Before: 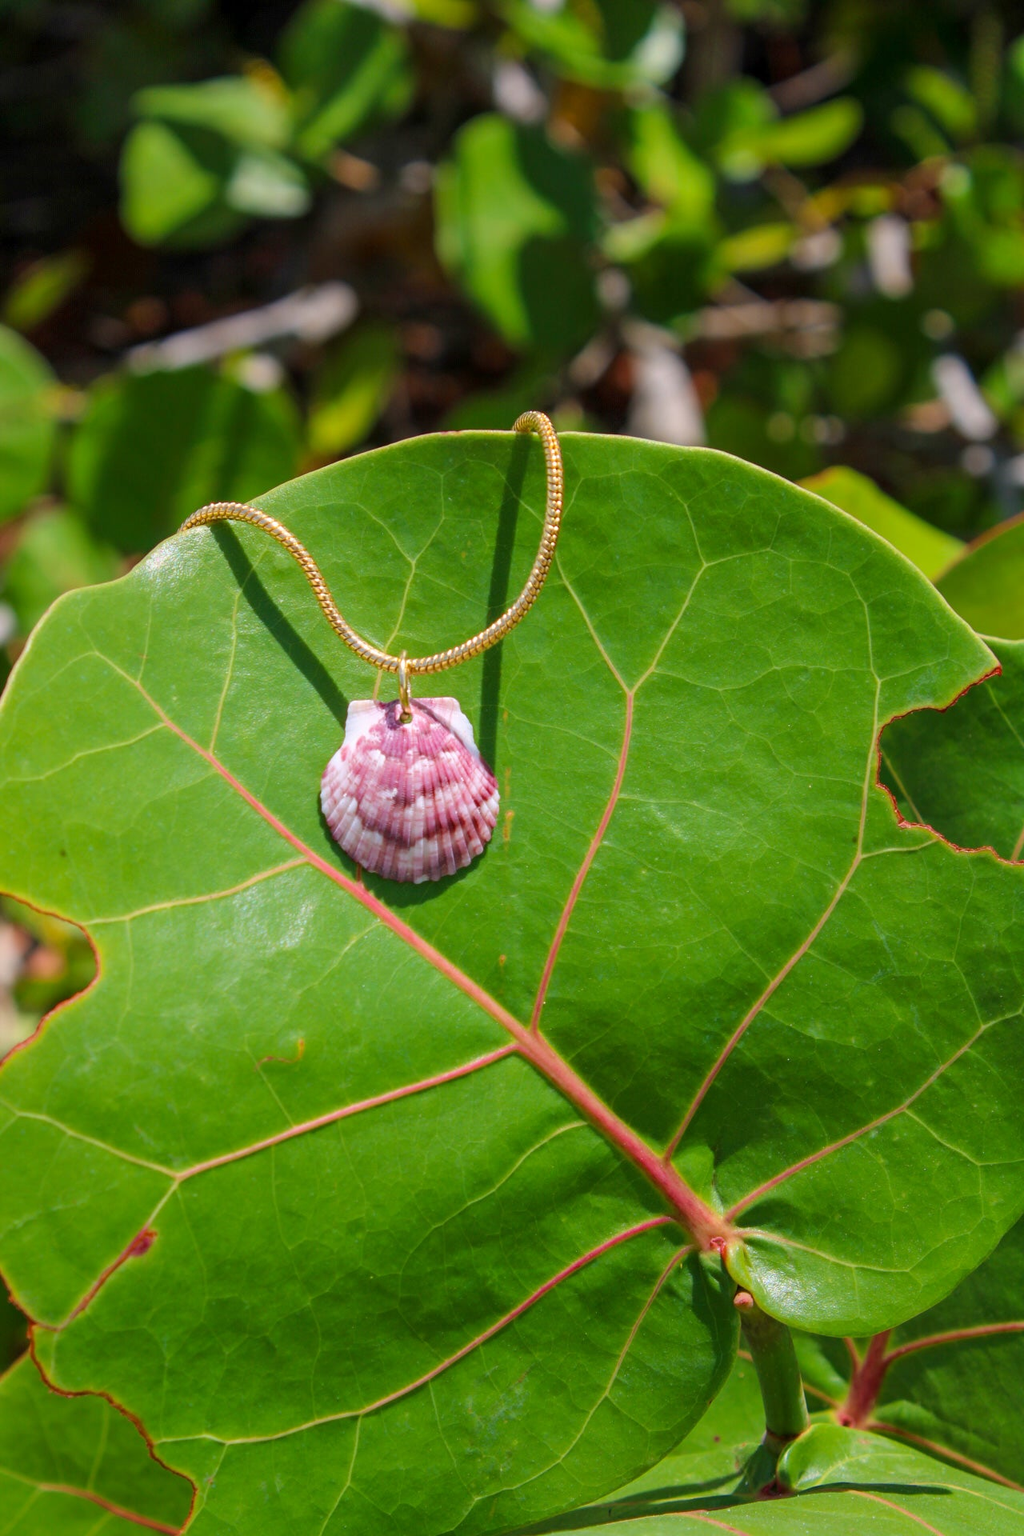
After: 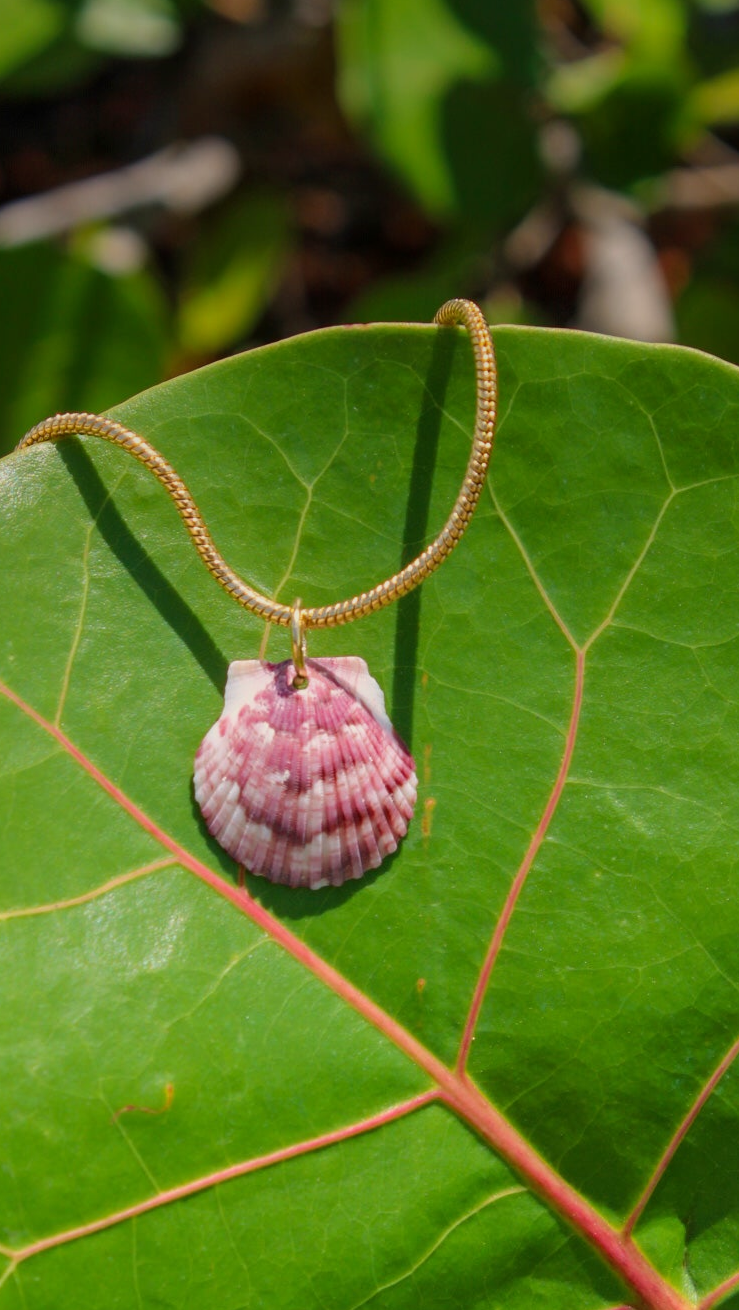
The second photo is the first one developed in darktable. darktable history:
graduated density: rotation -0.352°, offset 57.64
crop: left 16.202%, top 11.208%, right 26.045%, bottom 20.557%
white balance: red 1.029, blue 0.92
